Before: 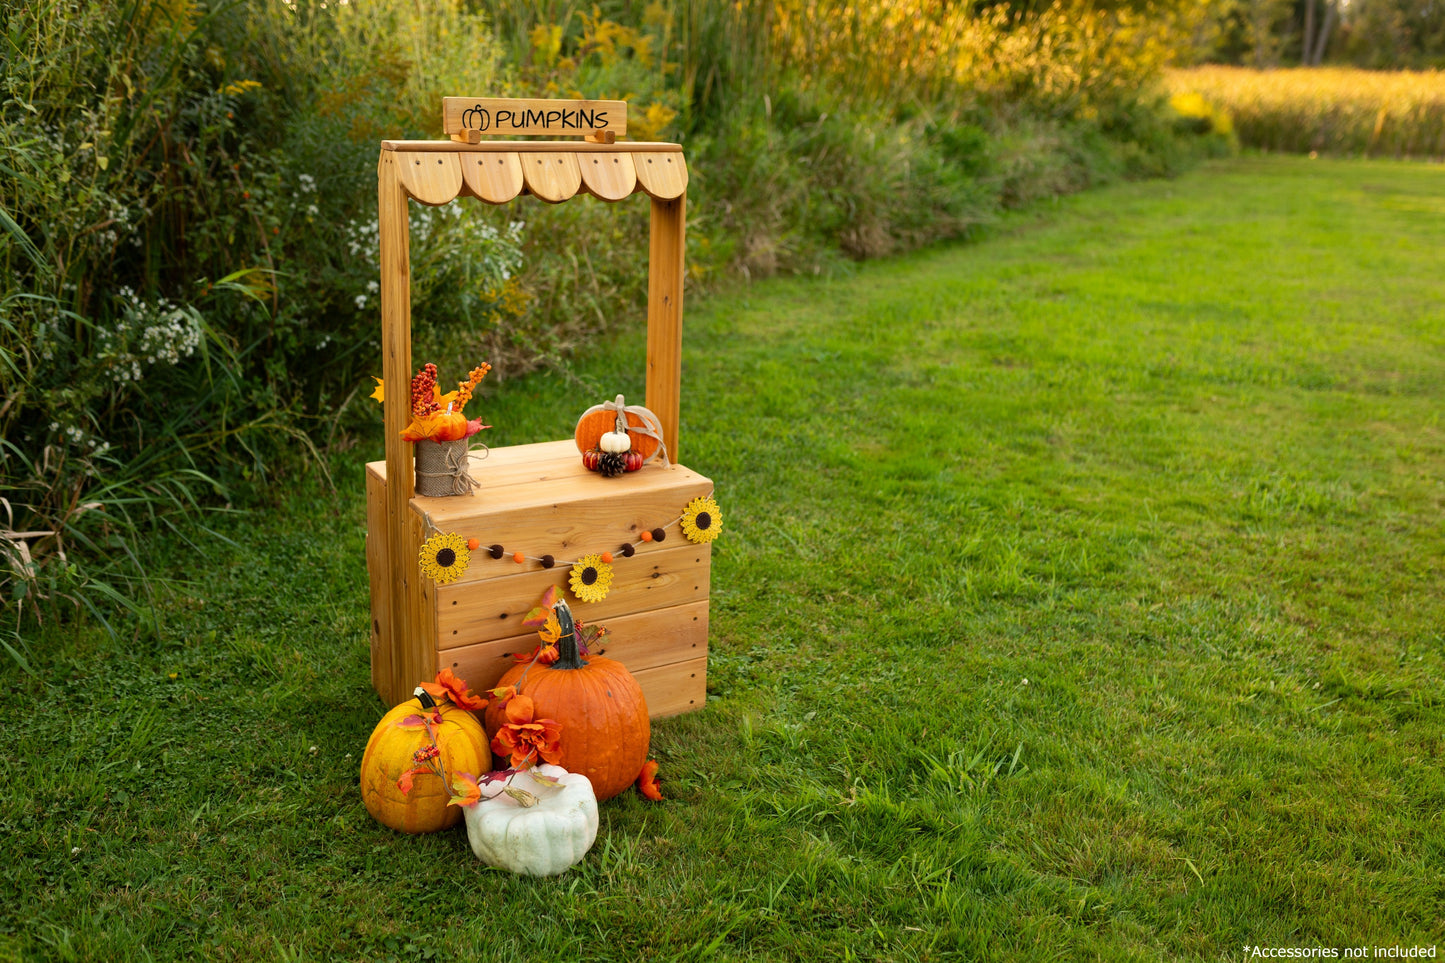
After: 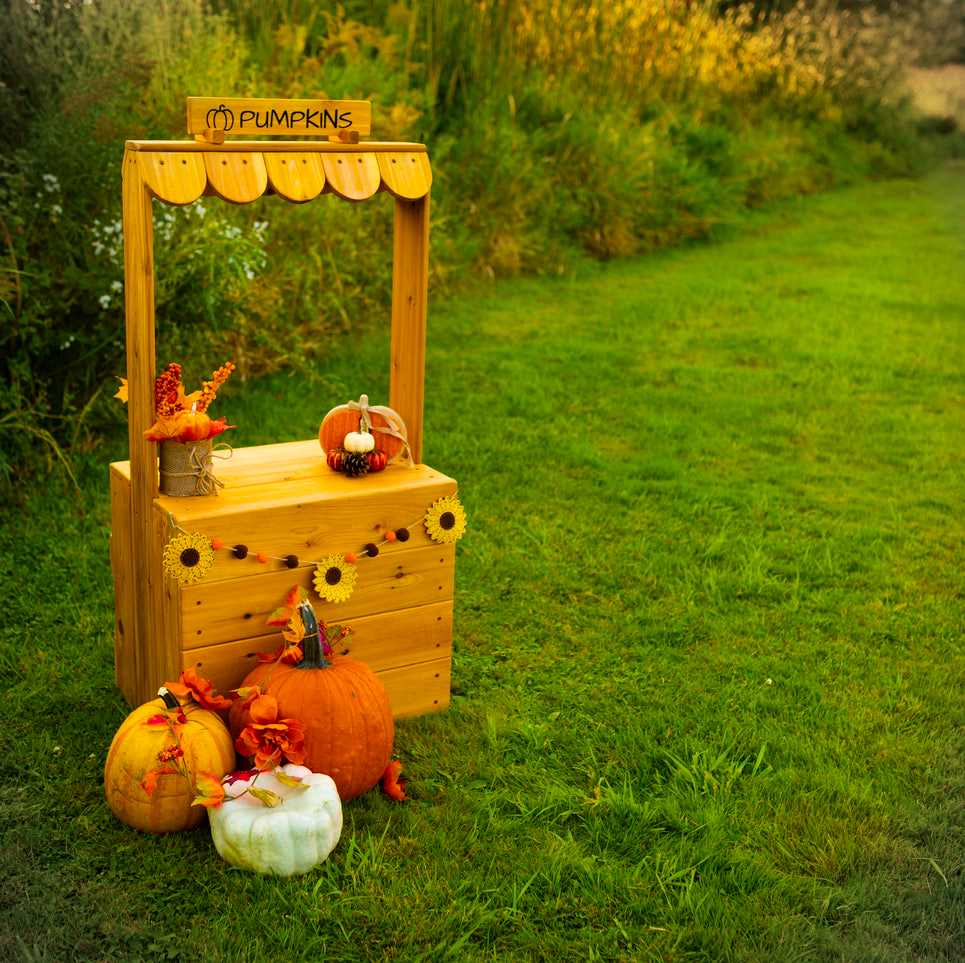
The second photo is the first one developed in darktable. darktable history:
crop and rotate: left 17.732%, right 15.423%
vignetting: fall-off start 91.19%
color balance rgb: linear chroma grading › global chroma 25%, perceptual saturation grading › global saturation 50%
